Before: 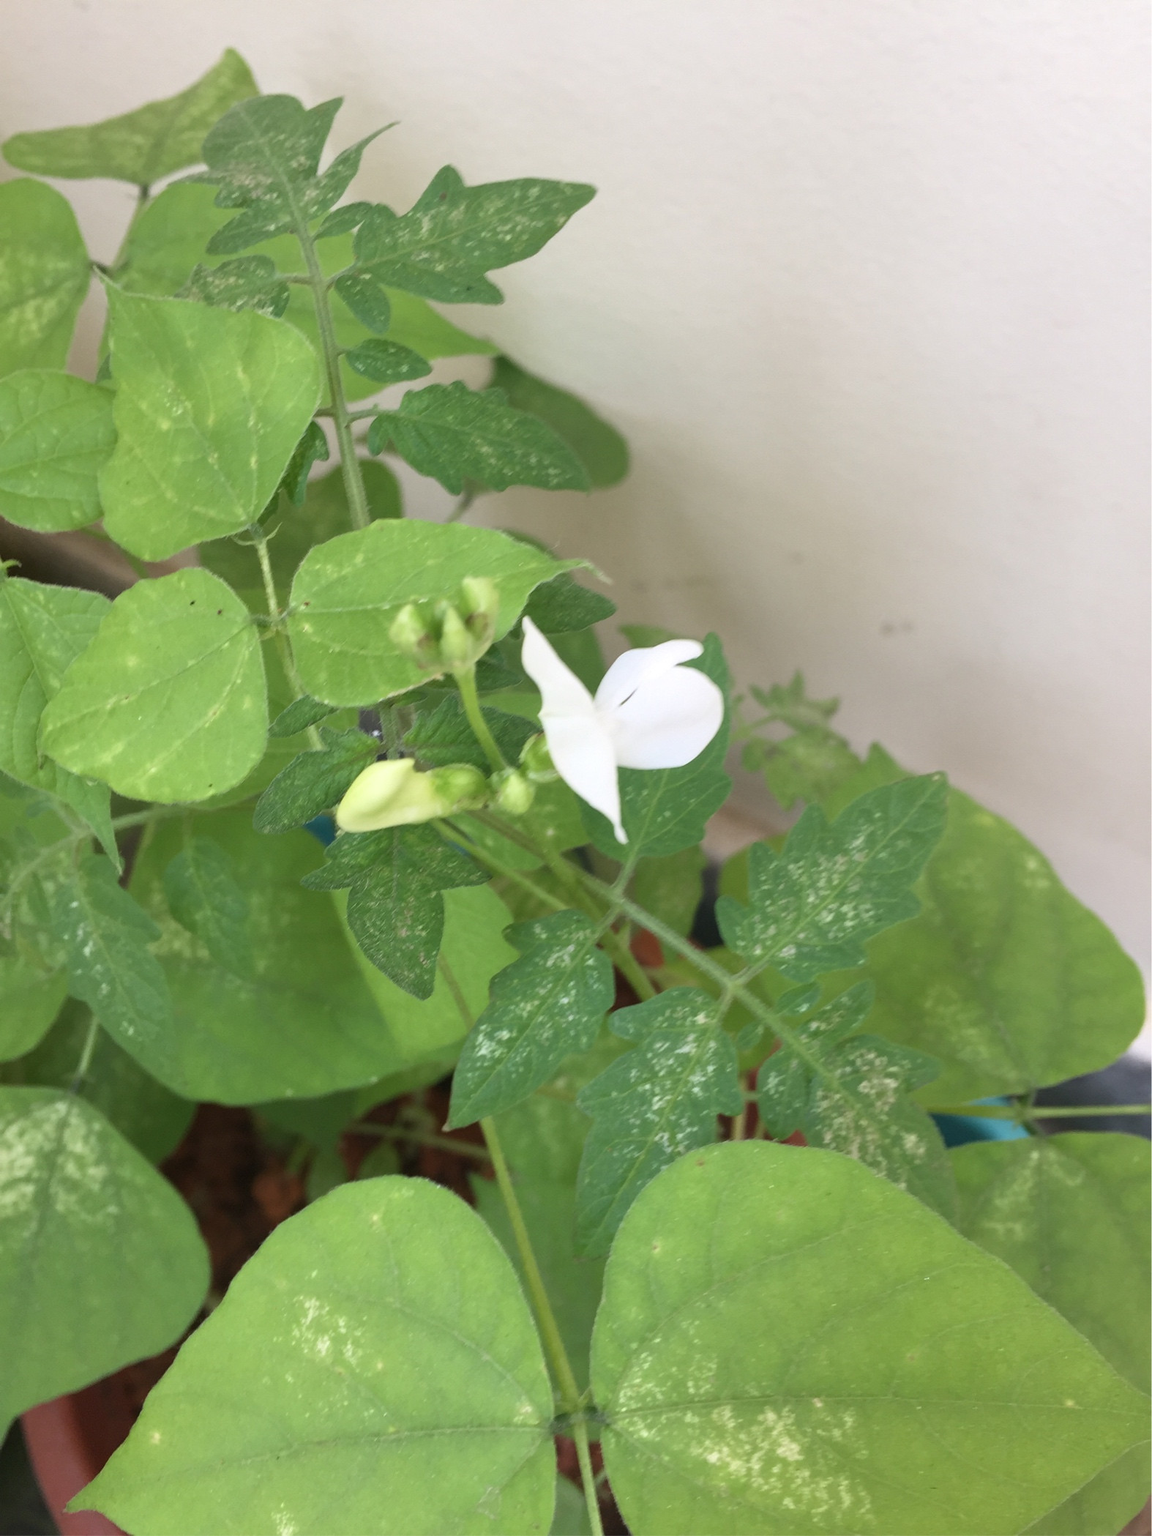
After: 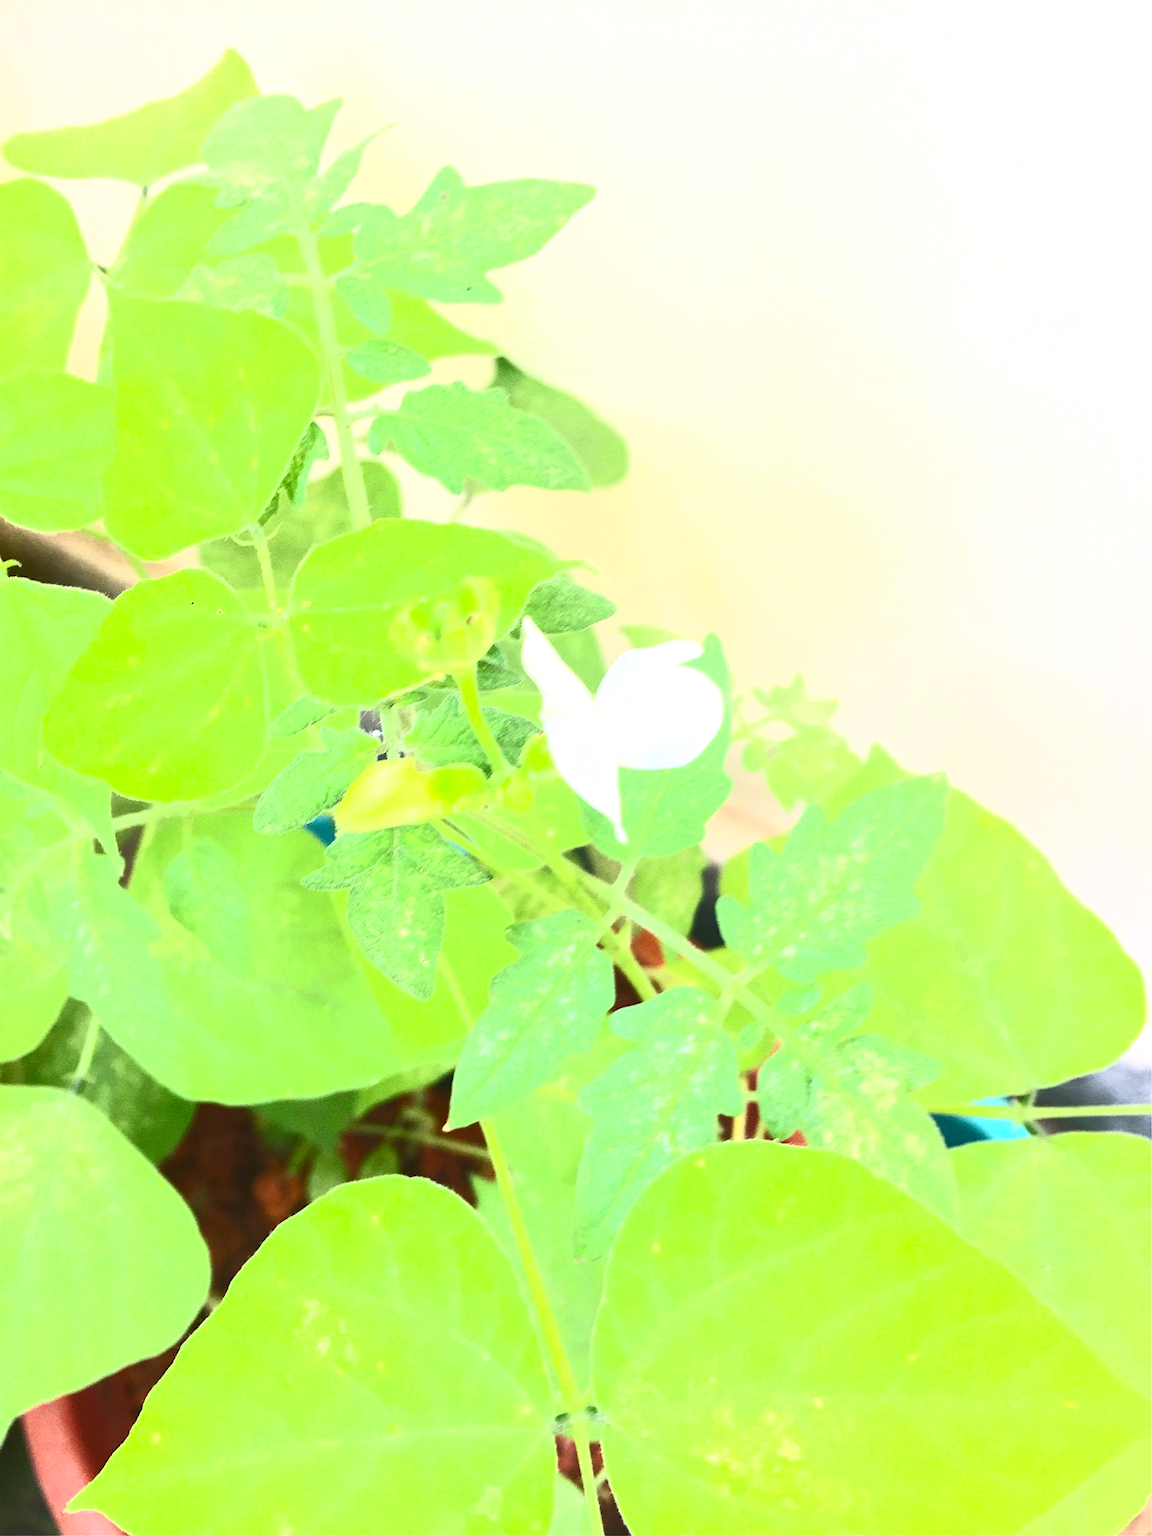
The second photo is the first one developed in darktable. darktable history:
contrast brightness saturation: contrast 0.83, brightness 0.59, saturation 0.59
exposure: exposure 1 EV, compensate highlight preservation false
